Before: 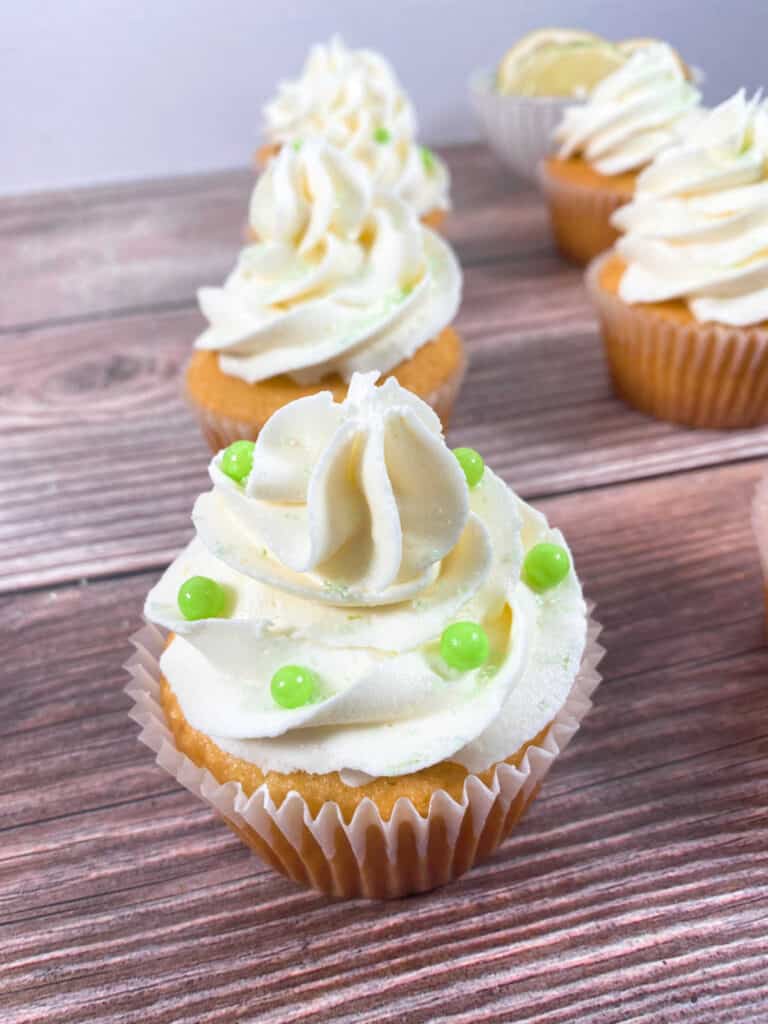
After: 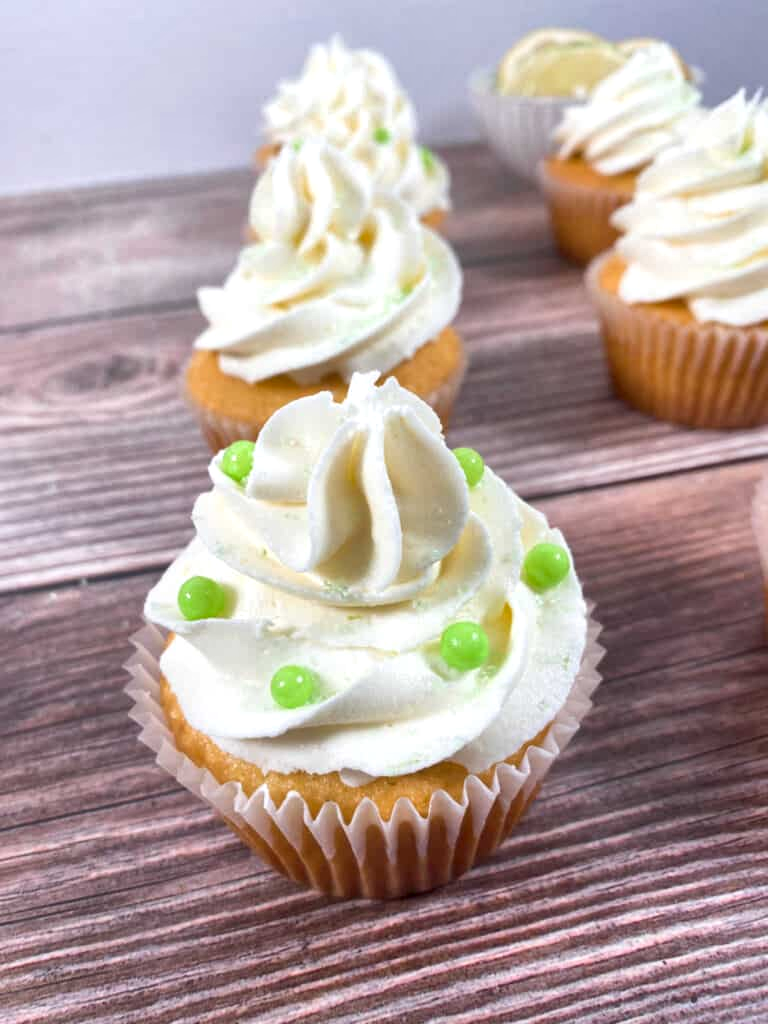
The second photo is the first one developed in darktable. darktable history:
local contrast: mode bilateral grid, contrast 21, coarseness 50, detail 147%, midtone range 0.2
